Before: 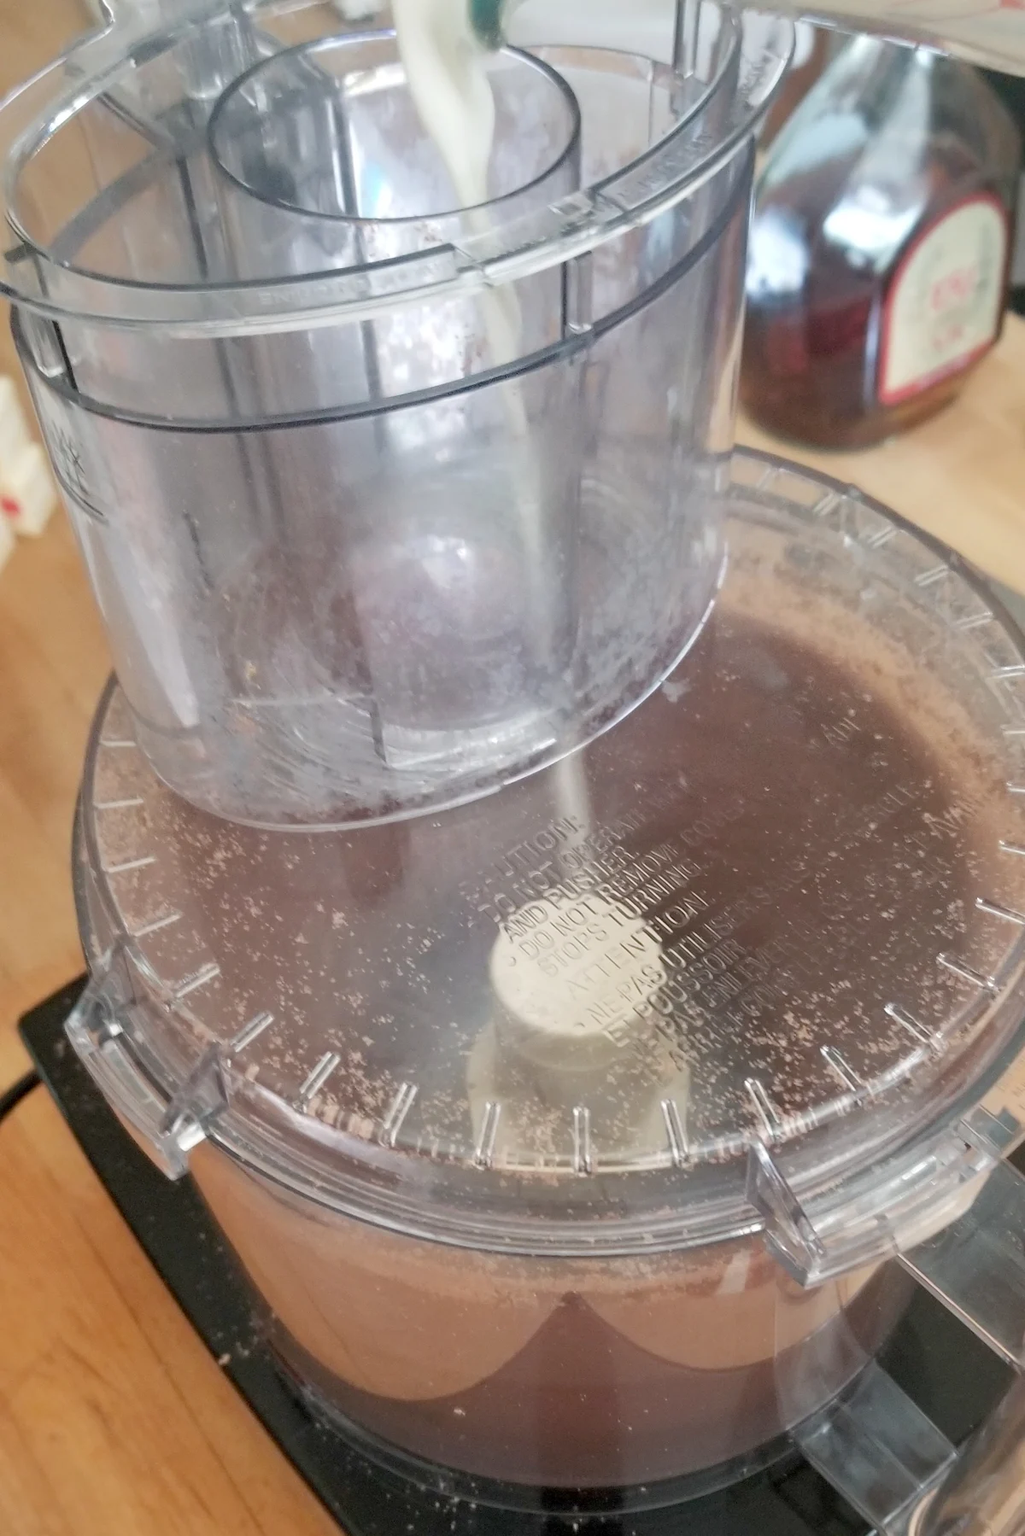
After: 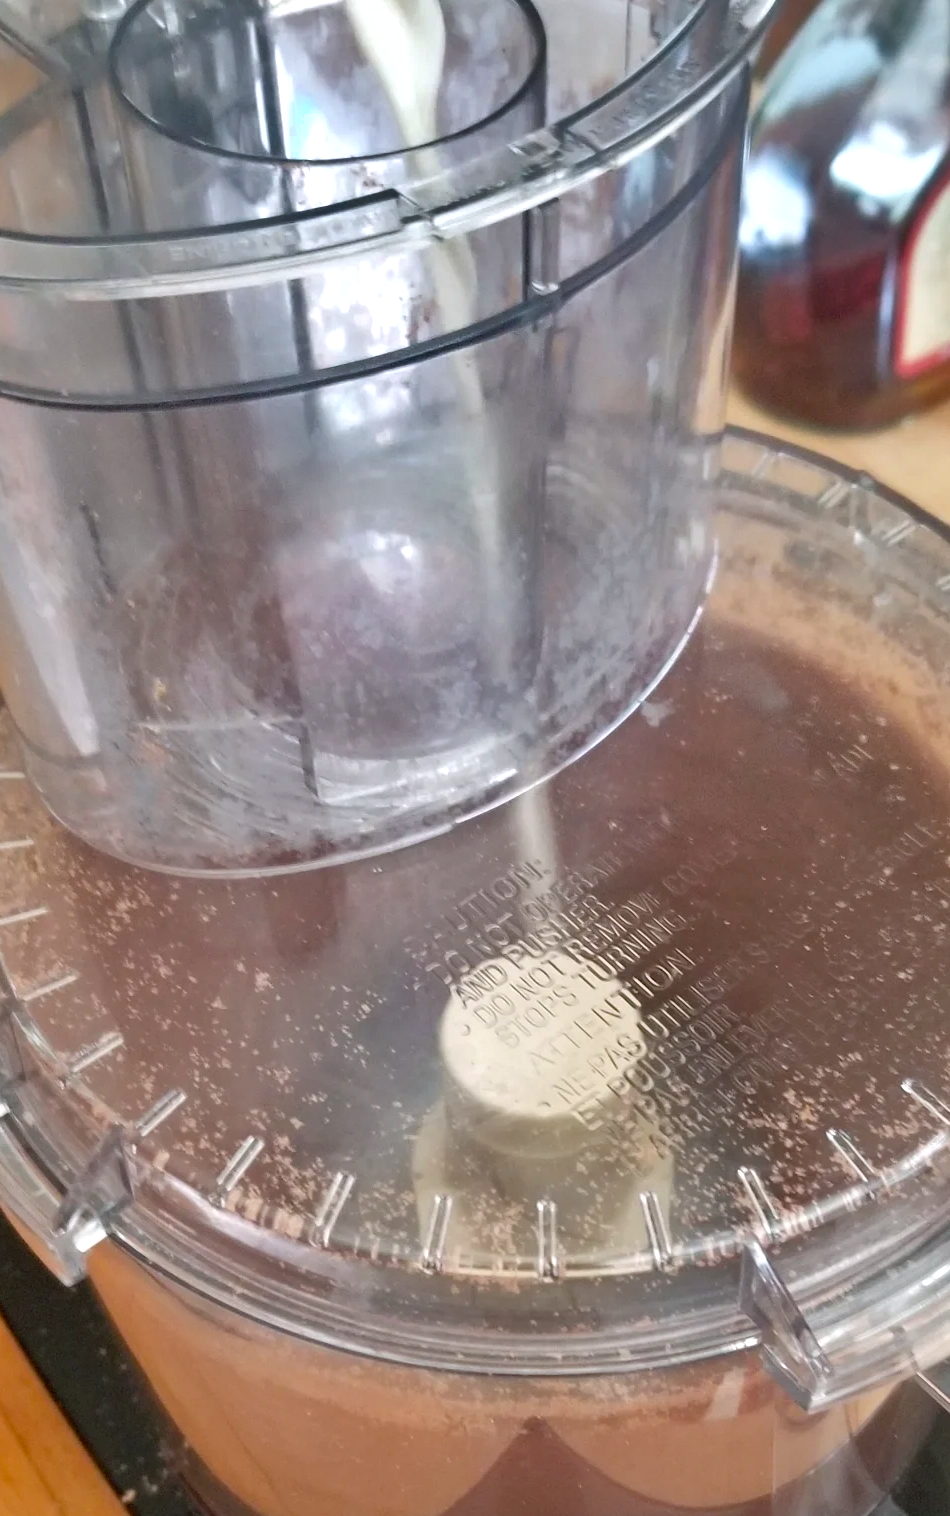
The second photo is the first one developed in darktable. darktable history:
color balance: lift [1, 1.001, 0.999, 1.001], gamma [1, 1.004, 1.007, 0.993], gain [1, 0.991, 0.987, 1.013], contrast 7.5%, contrast fulcrum 10%, output saturation 115%
crop: left 11.225%, top 5.381%, right 9.565%, bottom 10.314%
shadows and highlights: white point adjustment 0.1, highlights -70, soften with gaussian
